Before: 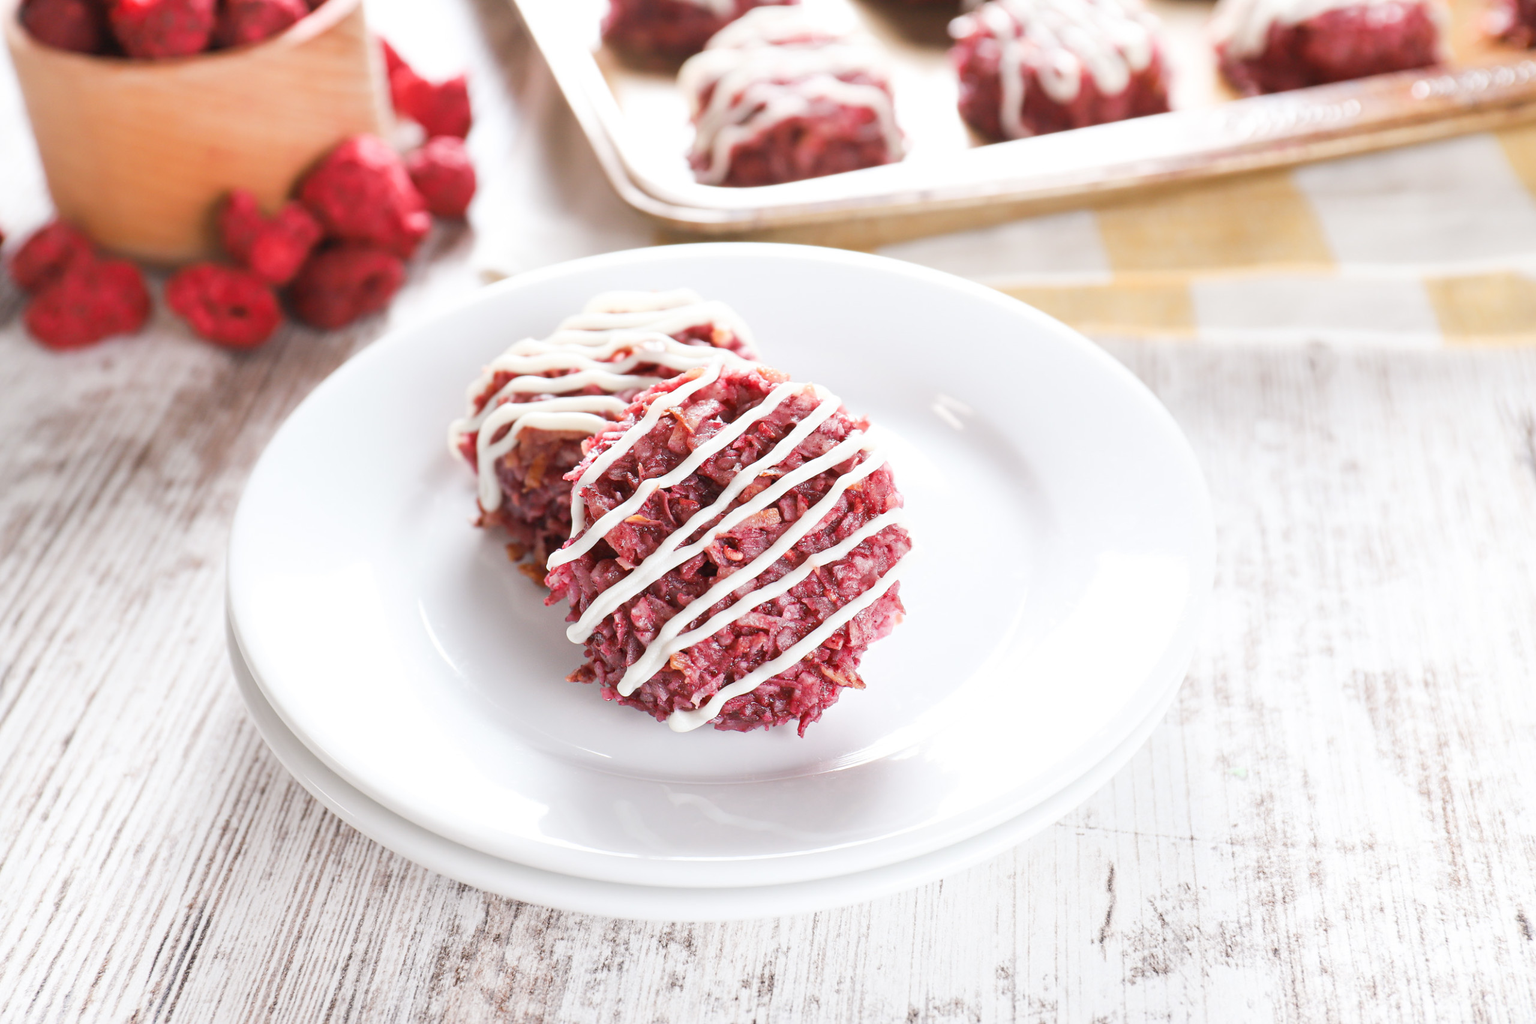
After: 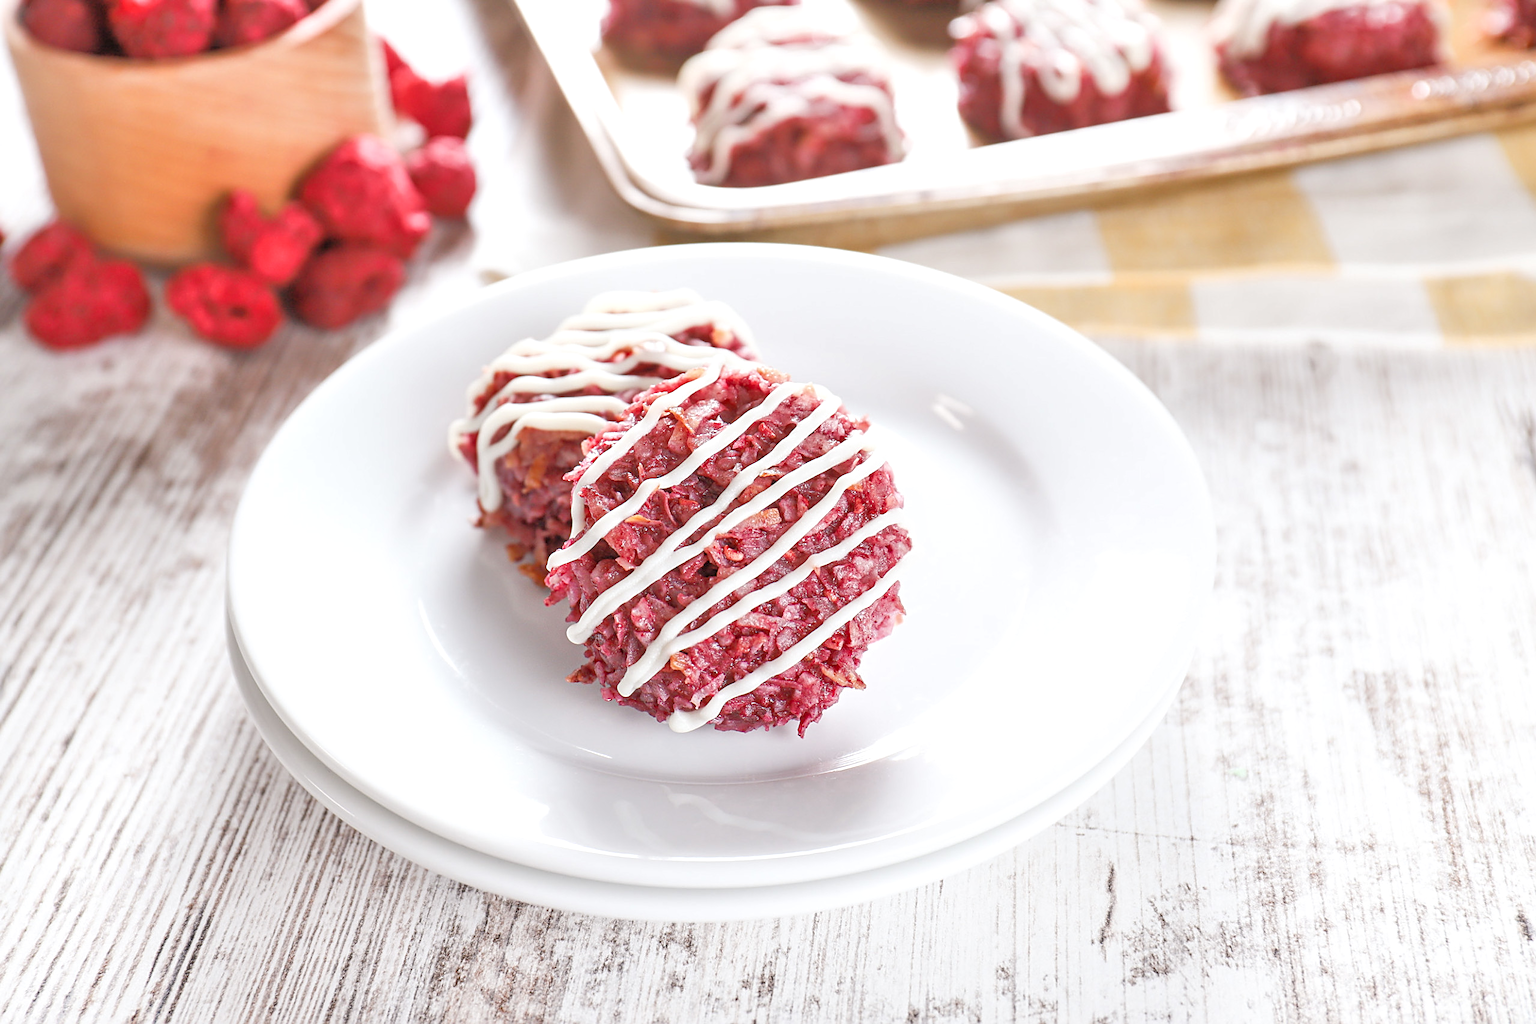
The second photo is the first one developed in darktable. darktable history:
sharpen: on, module defaults
tone equalizer: -7 EV 0.15 EV, -6 EV 0.6 EV, -5 EV 1.15 EV, -4 EV 1.33 EV, -3 EV 1.15 EV, -2 EV 0.6 EV, -1 EV 0.15 EV, mask exposure compensation -0.5 EV
local contrast: on, module defaults
